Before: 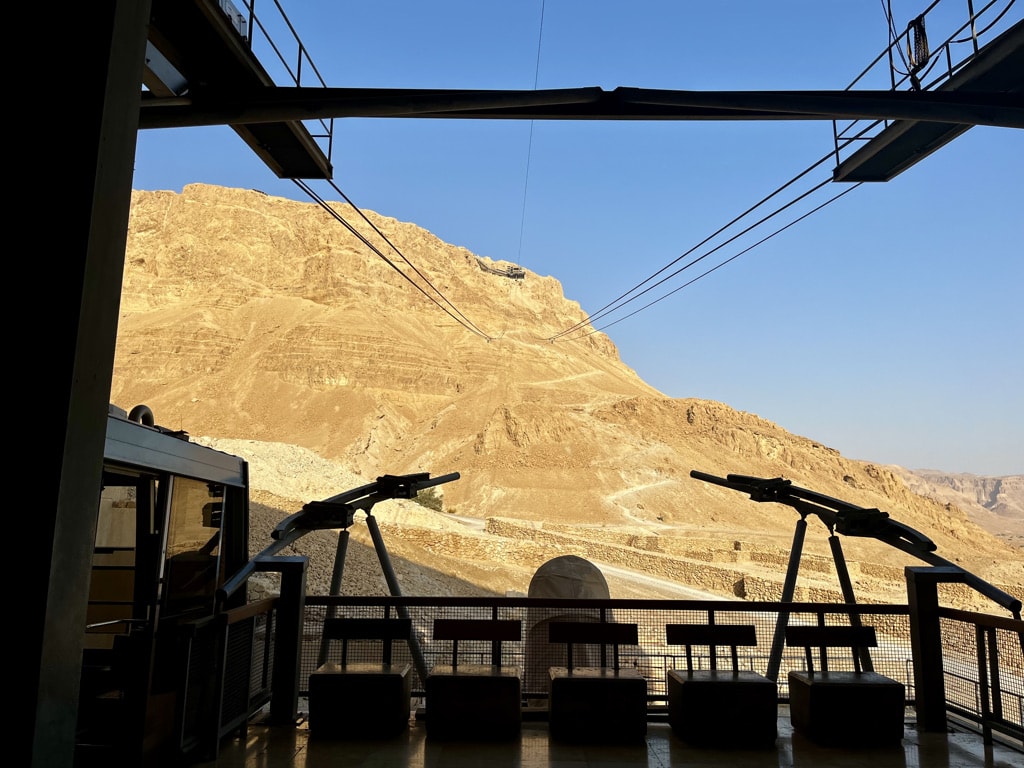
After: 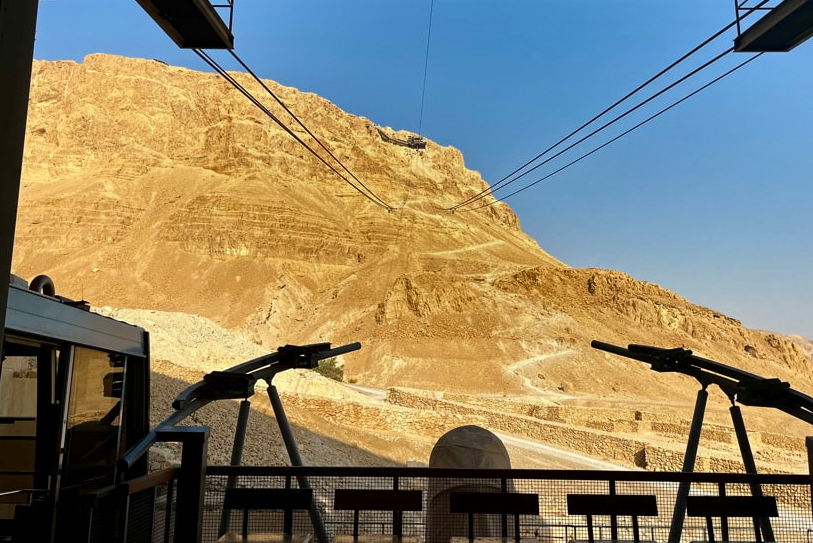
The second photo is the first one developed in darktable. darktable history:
exposure: exposure -0.021 EV, compensate highlight preservation false
crop: left 9.712%, top 16.928%, right 10.845%, bottom 12.332%
shadows and highlights: shadows 24.5, highlights -78.15, soften with gaussian
